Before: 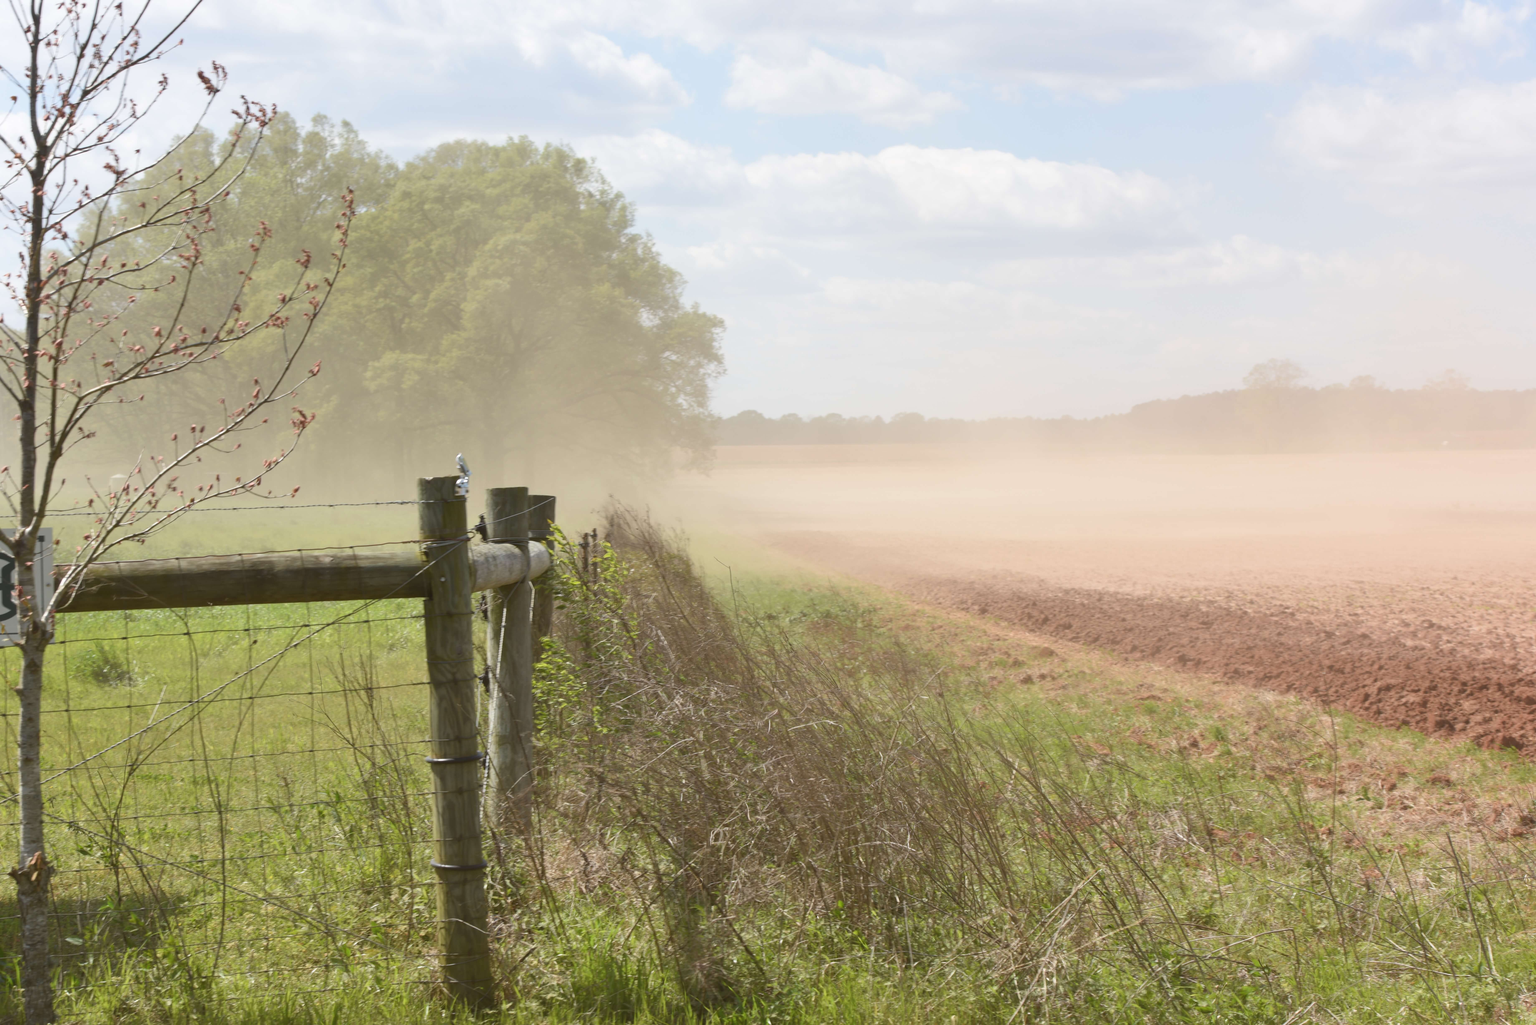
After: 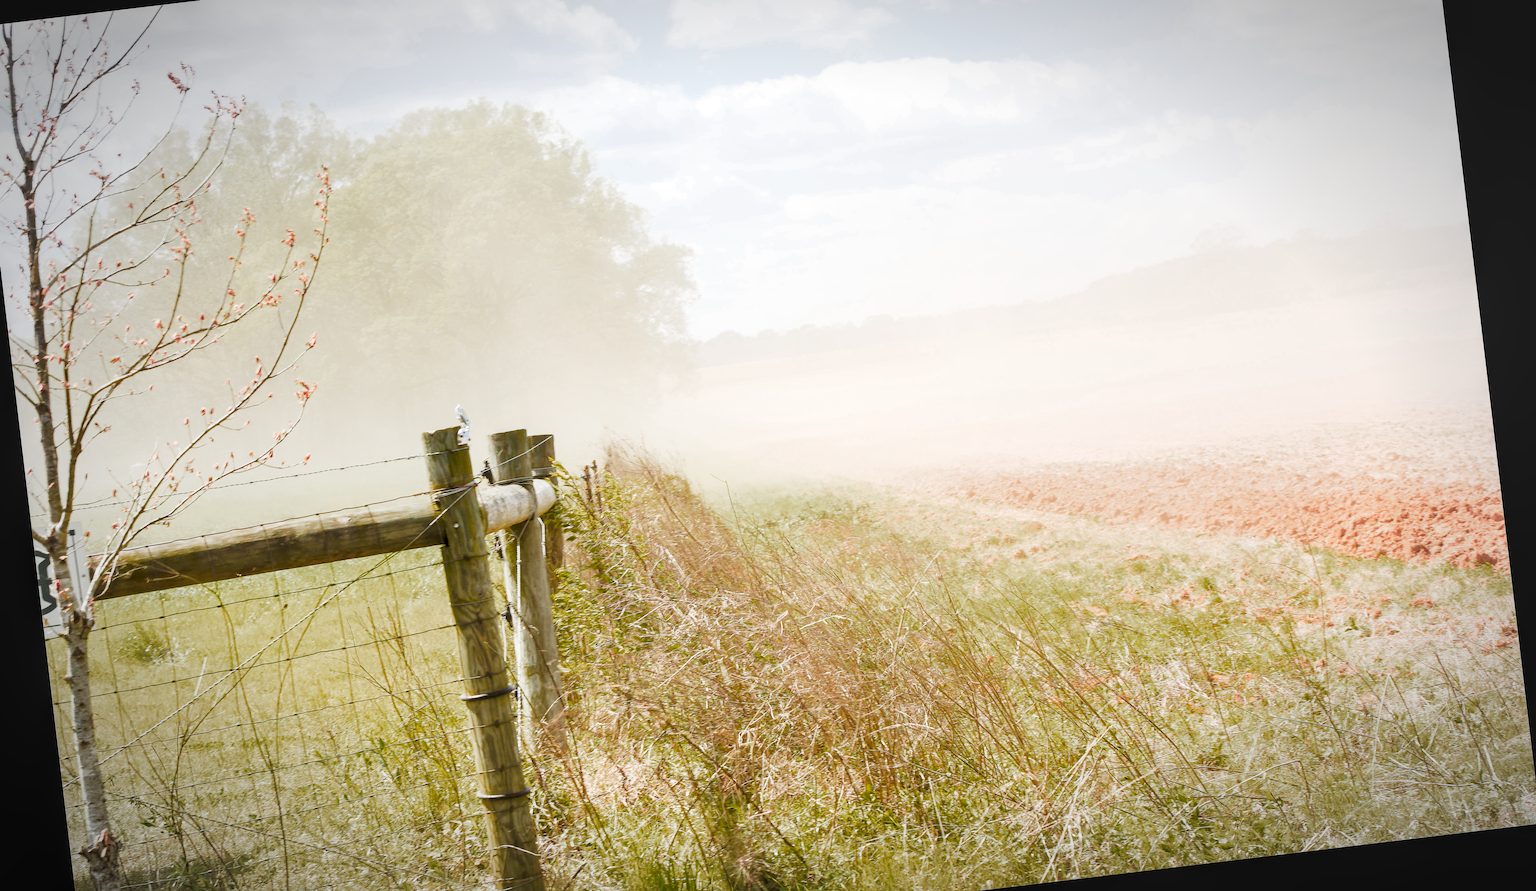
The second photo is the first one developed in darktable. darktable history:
vignetting: automatic ratio true
tone curve: curves: ch0 [(0, 0) (0.003, 0.004) (0.011, 0.015) (0.025, 0.034) (0.044, 0.061) (0.069, 0.095) (0.1, 0.137) (0.136, 0.186) (0.177, 0.243) (0.224, 0.307) (0.277, 0.416) (0.335, 0.533) (0.399, 0.641) (0.468, 0.748) (0.543, 0.829) (0.623, 0.886) (0.709, 0.924) (0.801, 0.951) (0.898, 0.975) (1, 1)], preserve colors none
color zones: curves: ch0 [(0, 0.553) (0.123, 0.58) (0.23, 0.419) (0.468, 0.155) (0.605, 0.132) (0.723, 0.063) (0.833, 0.172) (0.921, 0.468)]; ch1 [(0.025, 0.645) (0.229, 0.584) (0.326, 0.551) (0.537, 0.446) (0.599, 0.911) (0.708, 1) (0.805, 0.944)]; ch2 [(0.086, 0.468) (0.254, 0.464) (0.638, 0.564) (0.702, 0.592) (0.768, 0.564)]
local contrast: on, module defaults
sharpen: amount 0.901
rotate and perspective: rotation -6.83°, automatic cropping off
rgb levels: levels [[0.013, 0.434, 0.89], [0, 0.5, 1], [0, 0.5, 1]]
crop and rotate: left 1.814%, top 12.818%, right 0.25%, bottom 9.225%
